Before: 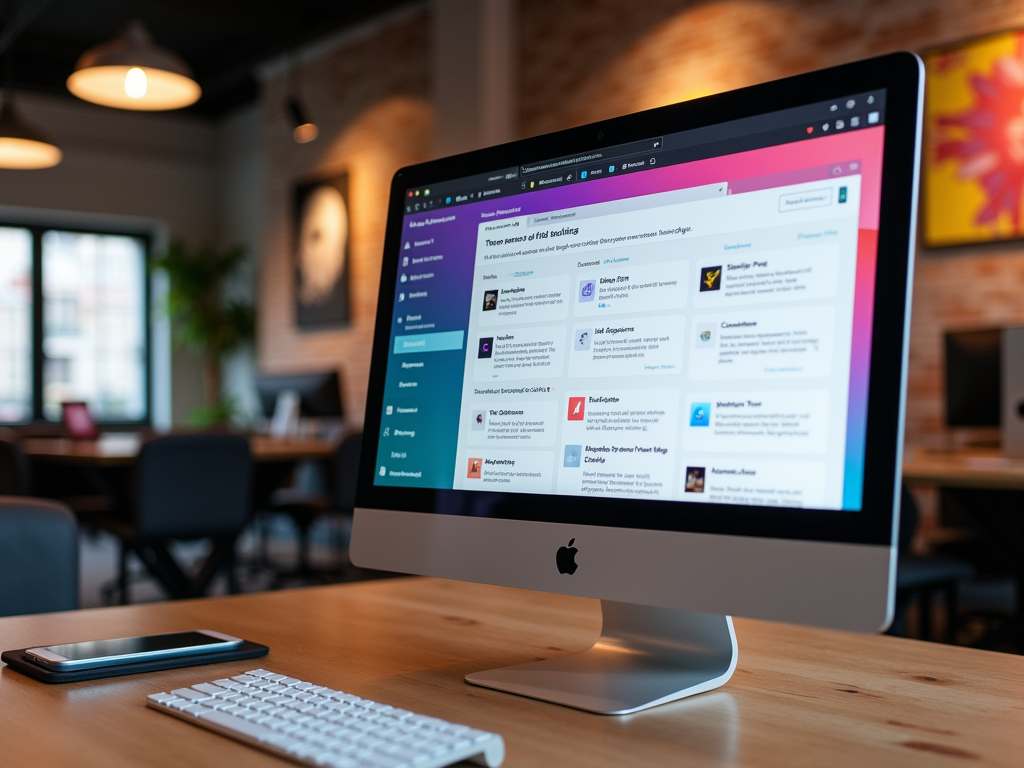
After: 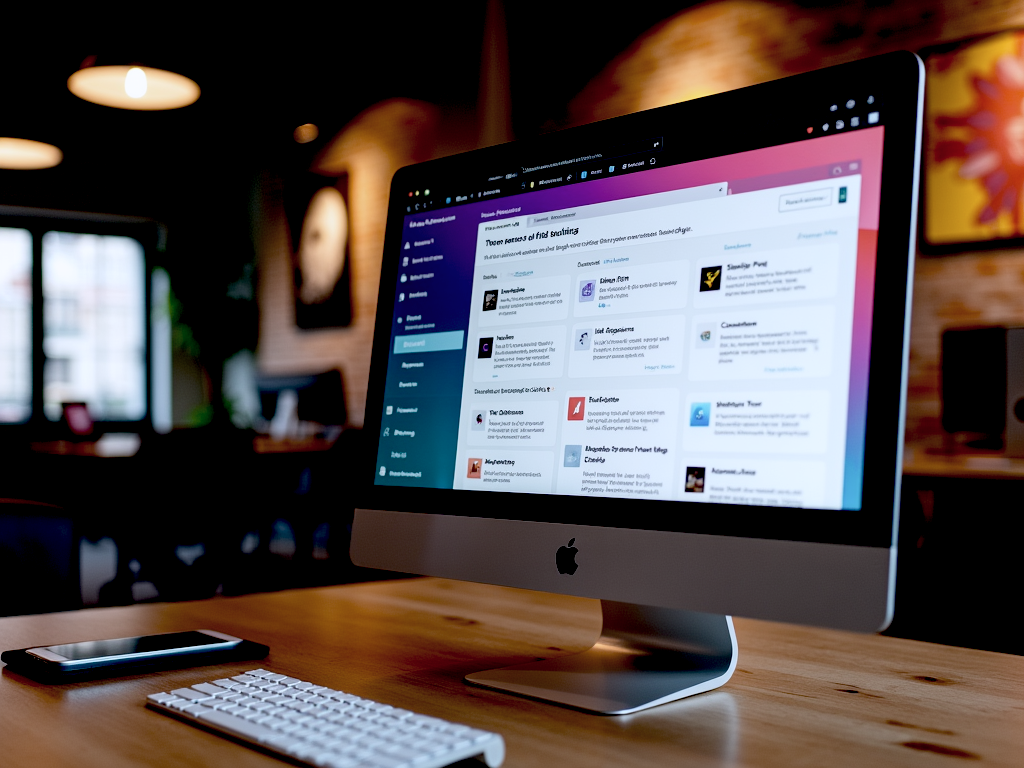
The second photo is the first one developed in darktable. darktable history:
color calibration: illuminant as shot in camera, x 0.358, y 0.373, temperature 4628.91 K
contrast brightness saturation: contrast 0.1, saturation -0.3
exposure: black level correction 0.056, exposure -0.039 EV, compensate highlight preservation false
